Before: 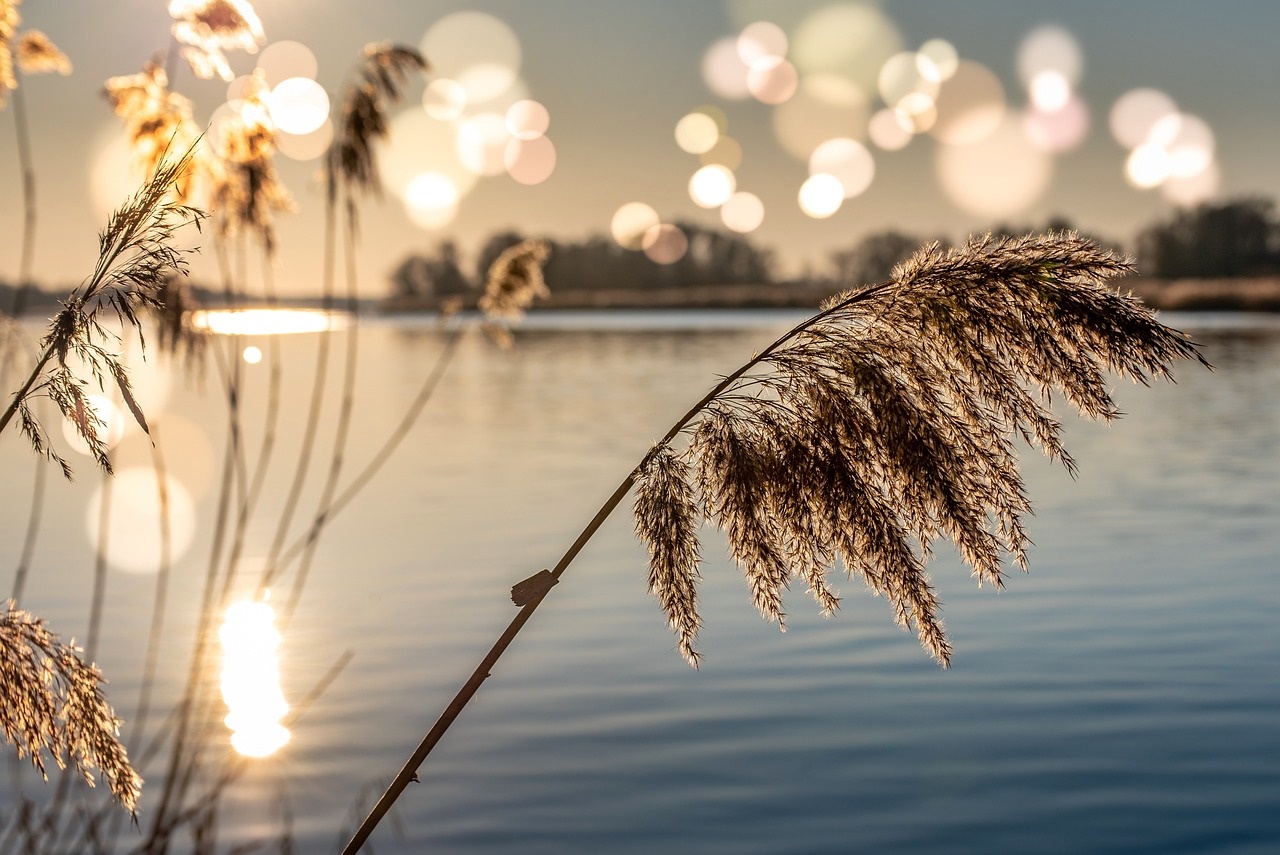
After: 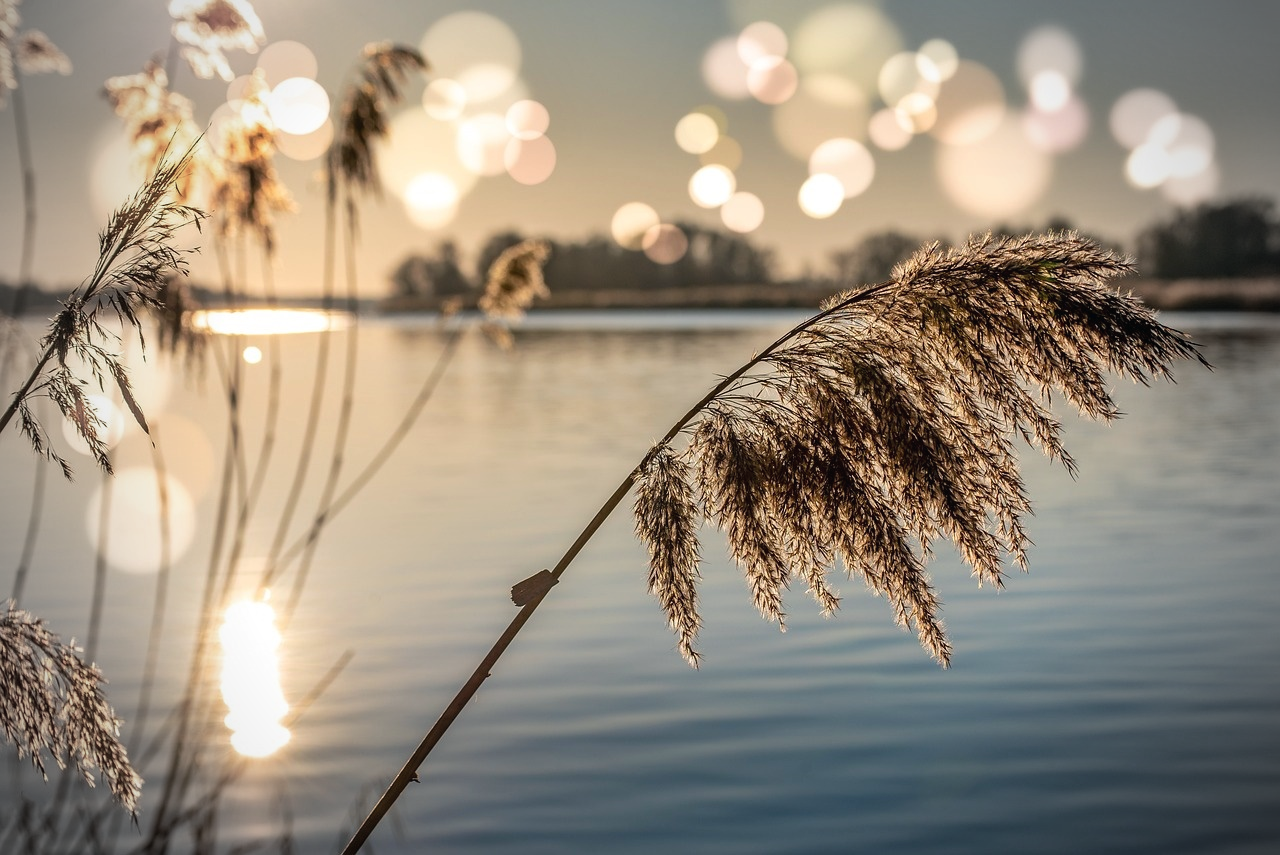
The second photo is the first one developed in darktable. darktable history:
vignetting: fall-off start 67.15%, brightness -0.442, saturation -0.691, width/height ratio 1.011, unbound false
color balance: mode lift, gamma, gain (sRGB), lift [1, 1, 1.022, 1.026]
